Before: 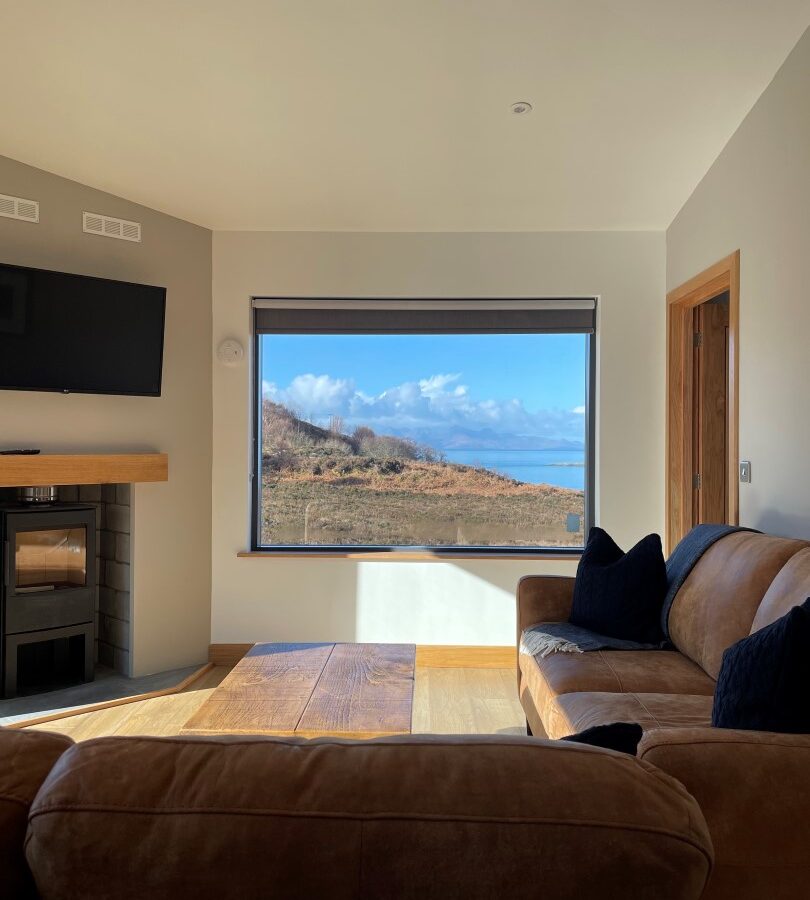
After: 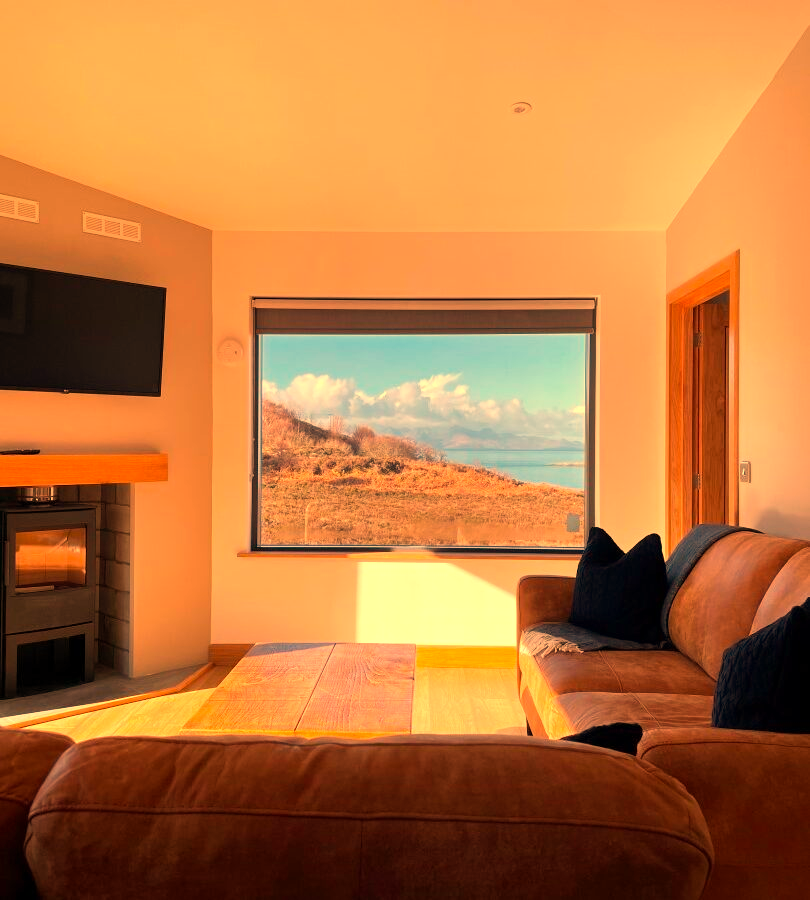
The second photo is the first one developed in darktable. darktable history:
white balance: red 1.467, blue 0.684
exposure: exposure 0.2 EV, compensate highlight preservation false
